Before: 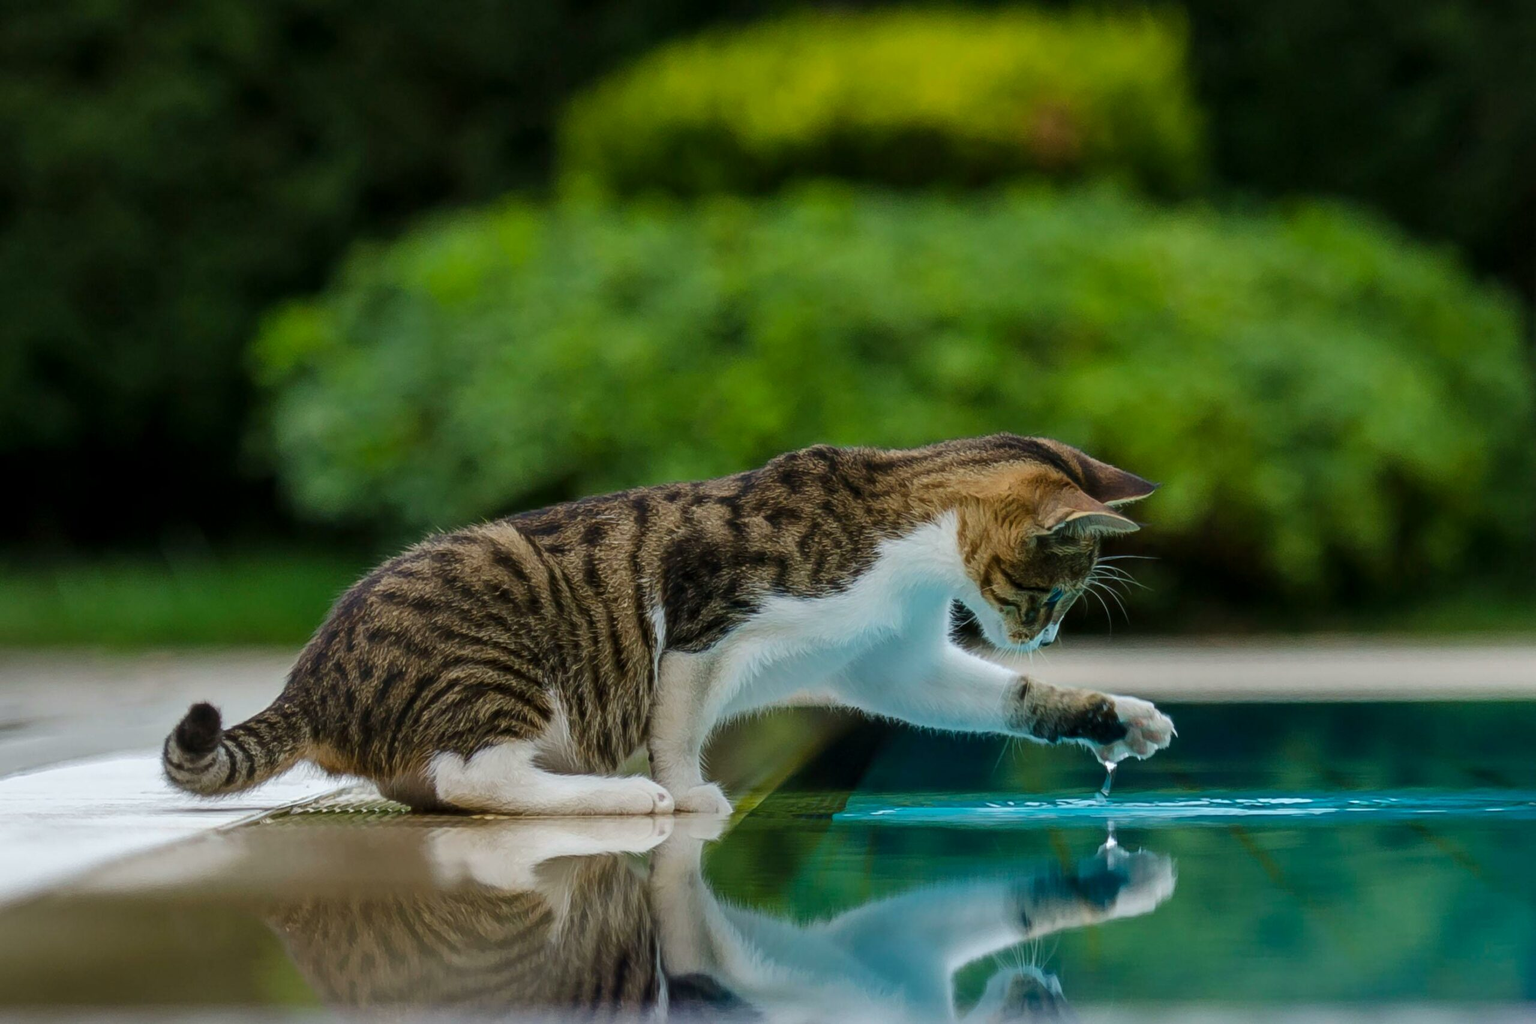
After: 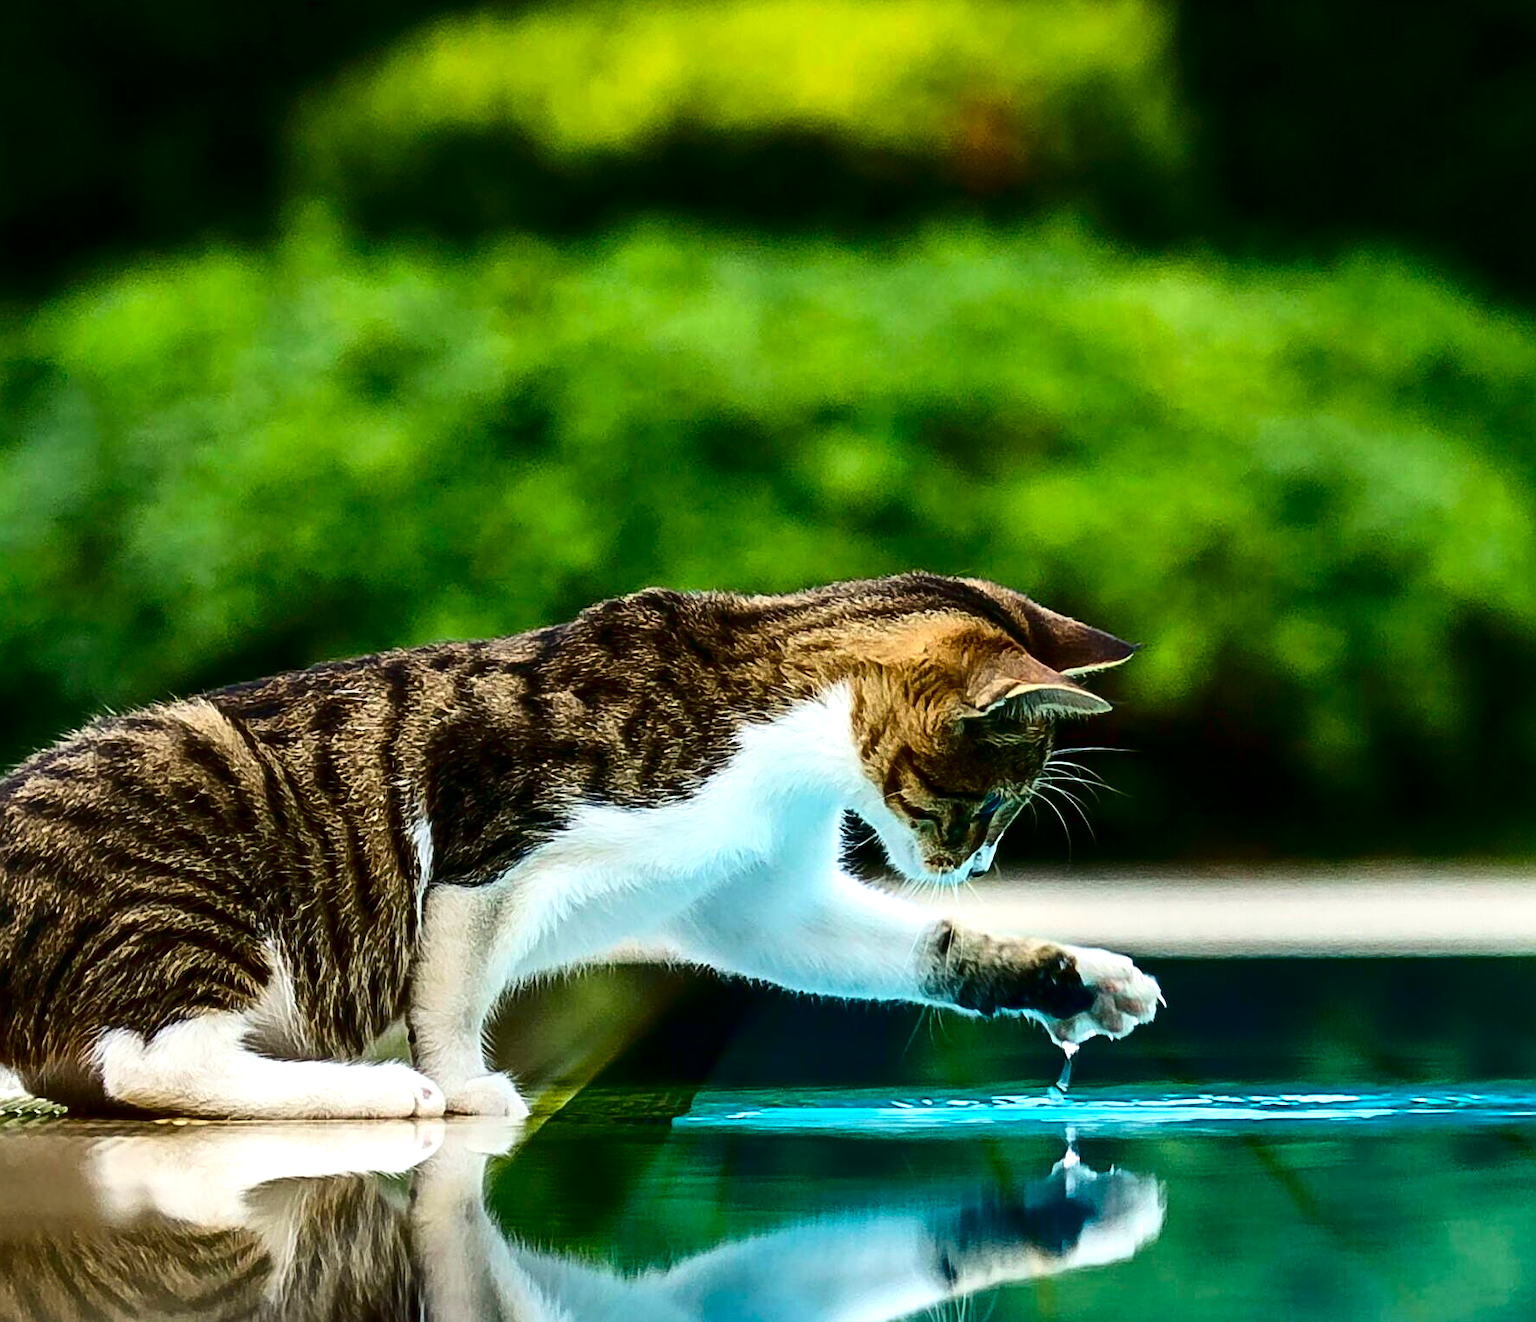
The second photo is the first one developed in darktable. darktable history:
contrast brightness saturation: contrast 0.243, brightness -0.244, saturation 0.139
sharpen: on, module defaults
crop and rotate: left 23.696%, top 3.38%, right 6.498%, bottom 6.405%
exposure: black level correction 0.001, exposure 1.055 EV, compensate highlight preservation false
